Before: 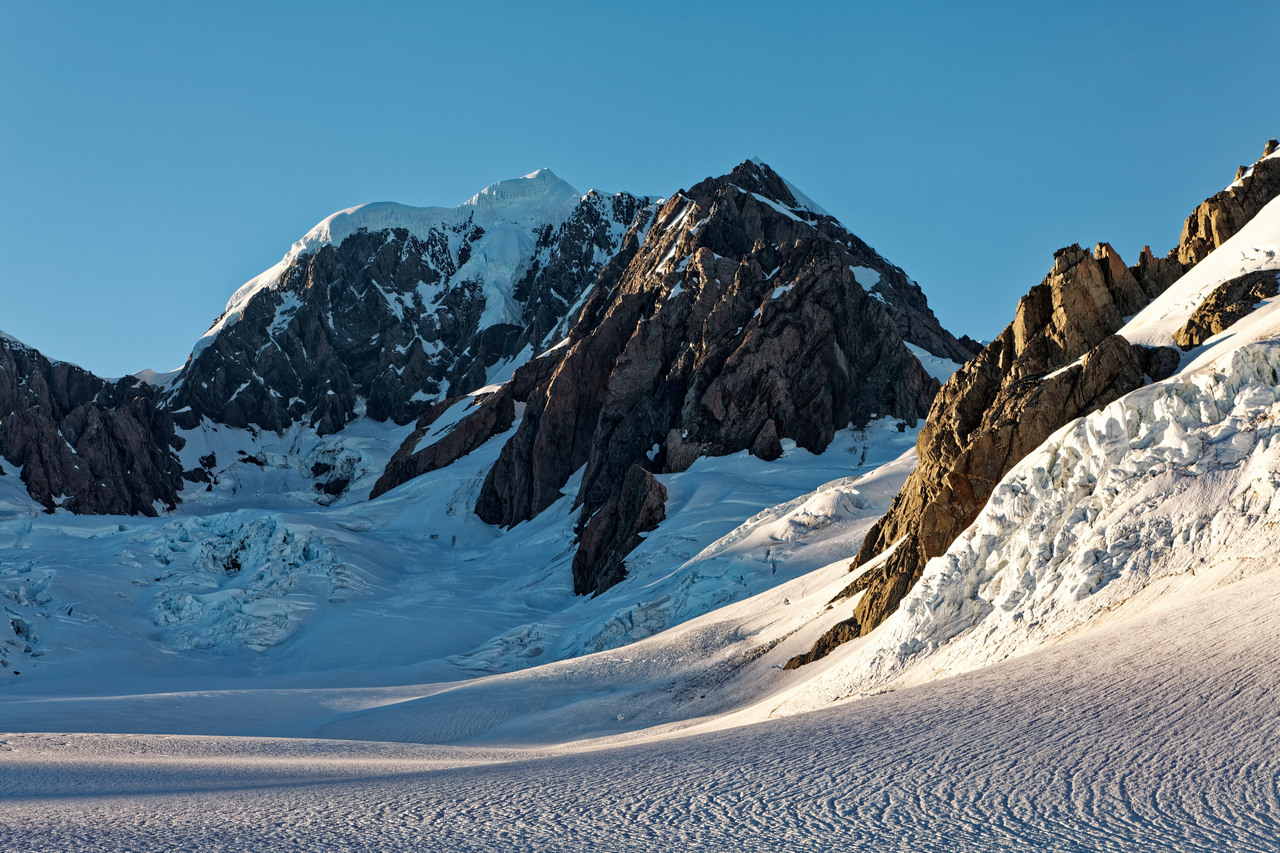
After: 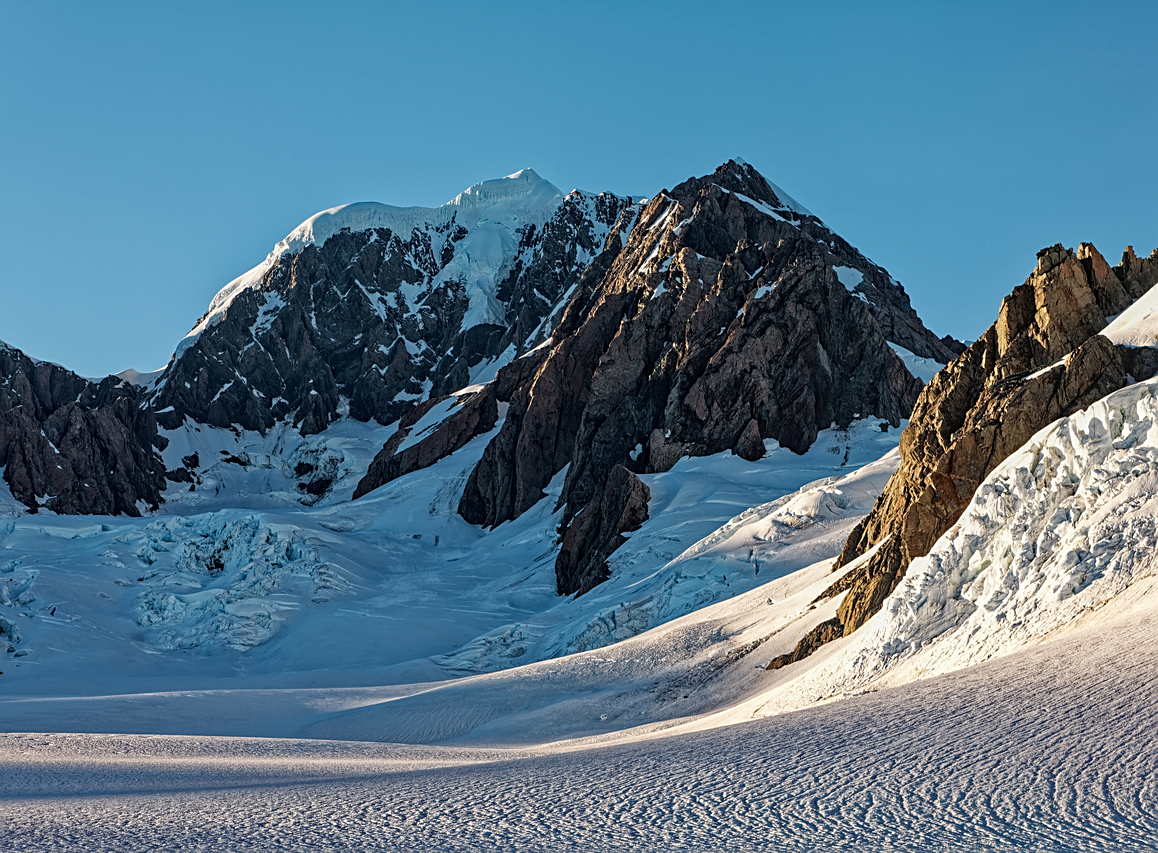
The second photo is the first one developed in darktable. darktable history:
sharpen: on, module defaults
local contrast: detail 114%
crop and rotate: left 1.339%, right 8.169%
